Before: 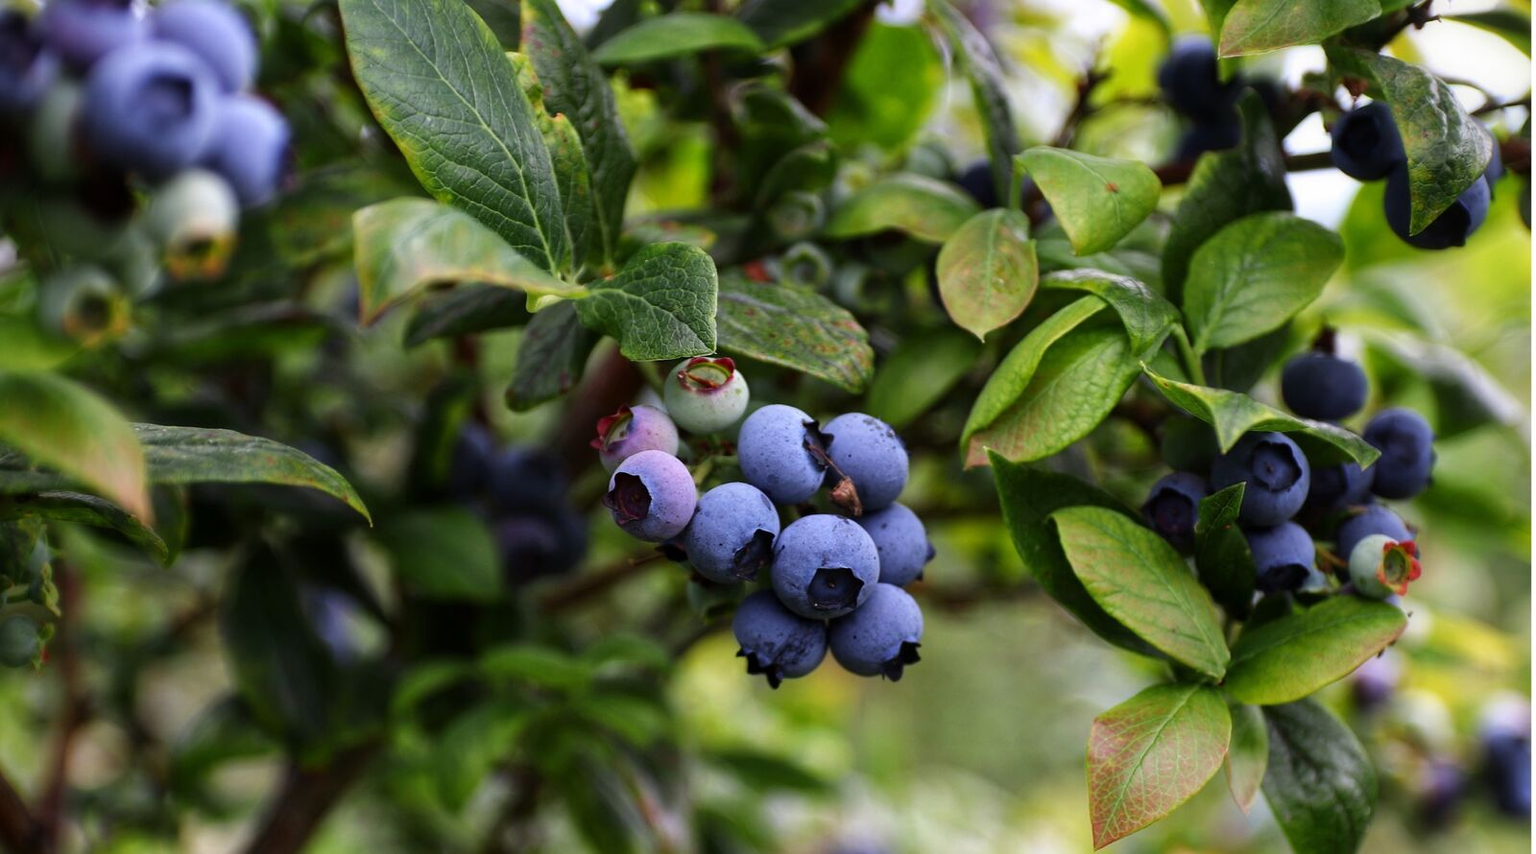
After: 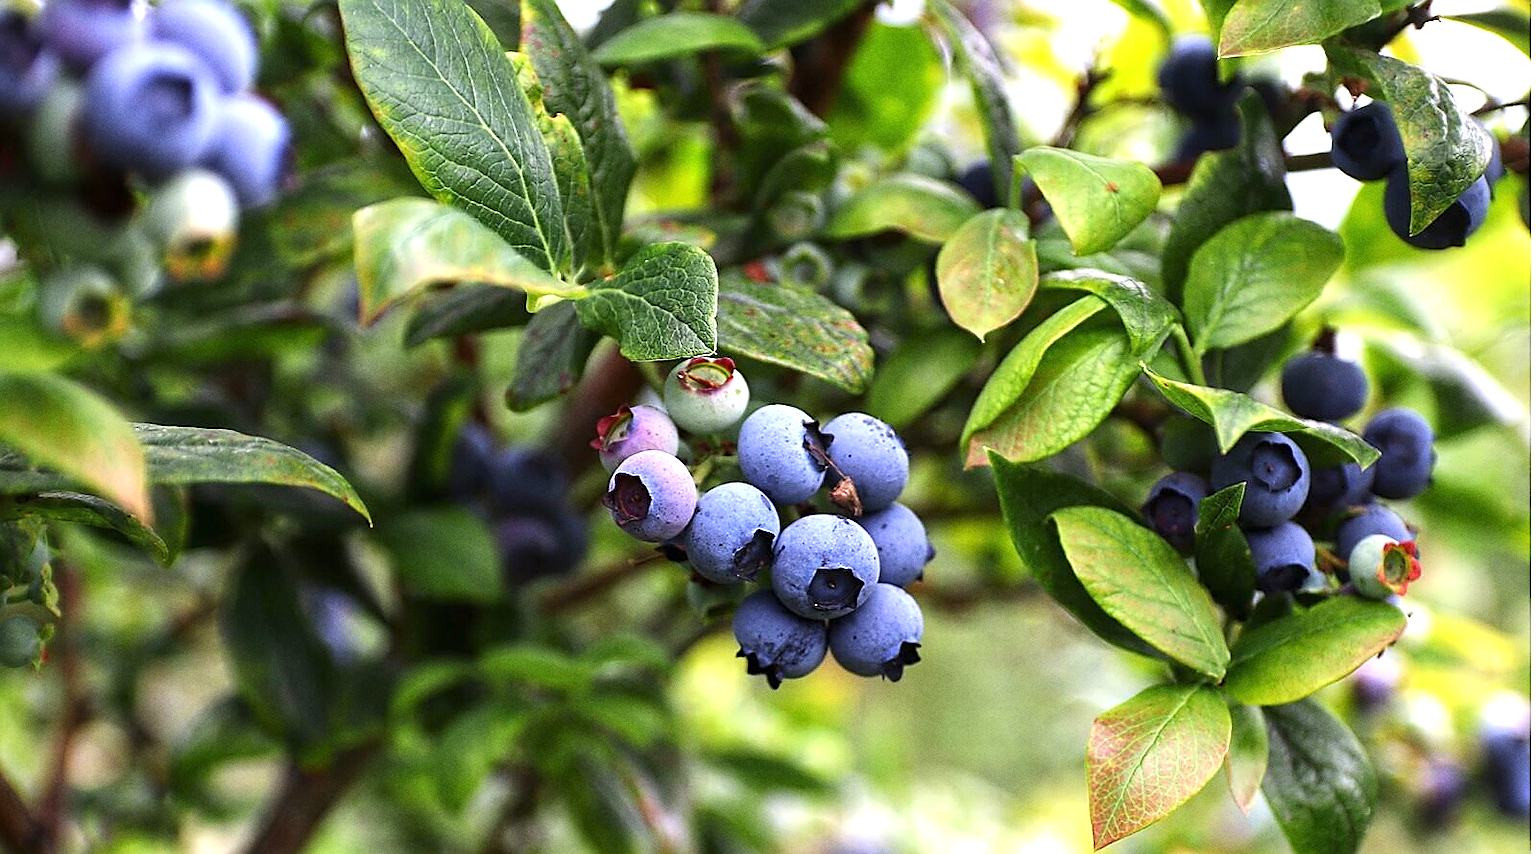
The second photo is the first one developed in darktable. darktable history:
sharpen: radius 1.4, amount 1.25, threshold 0.7
exposure: black level correction 0, exposure 1 EV, compensate highlight preservation false
grain: coarseness 0.09 ISO
